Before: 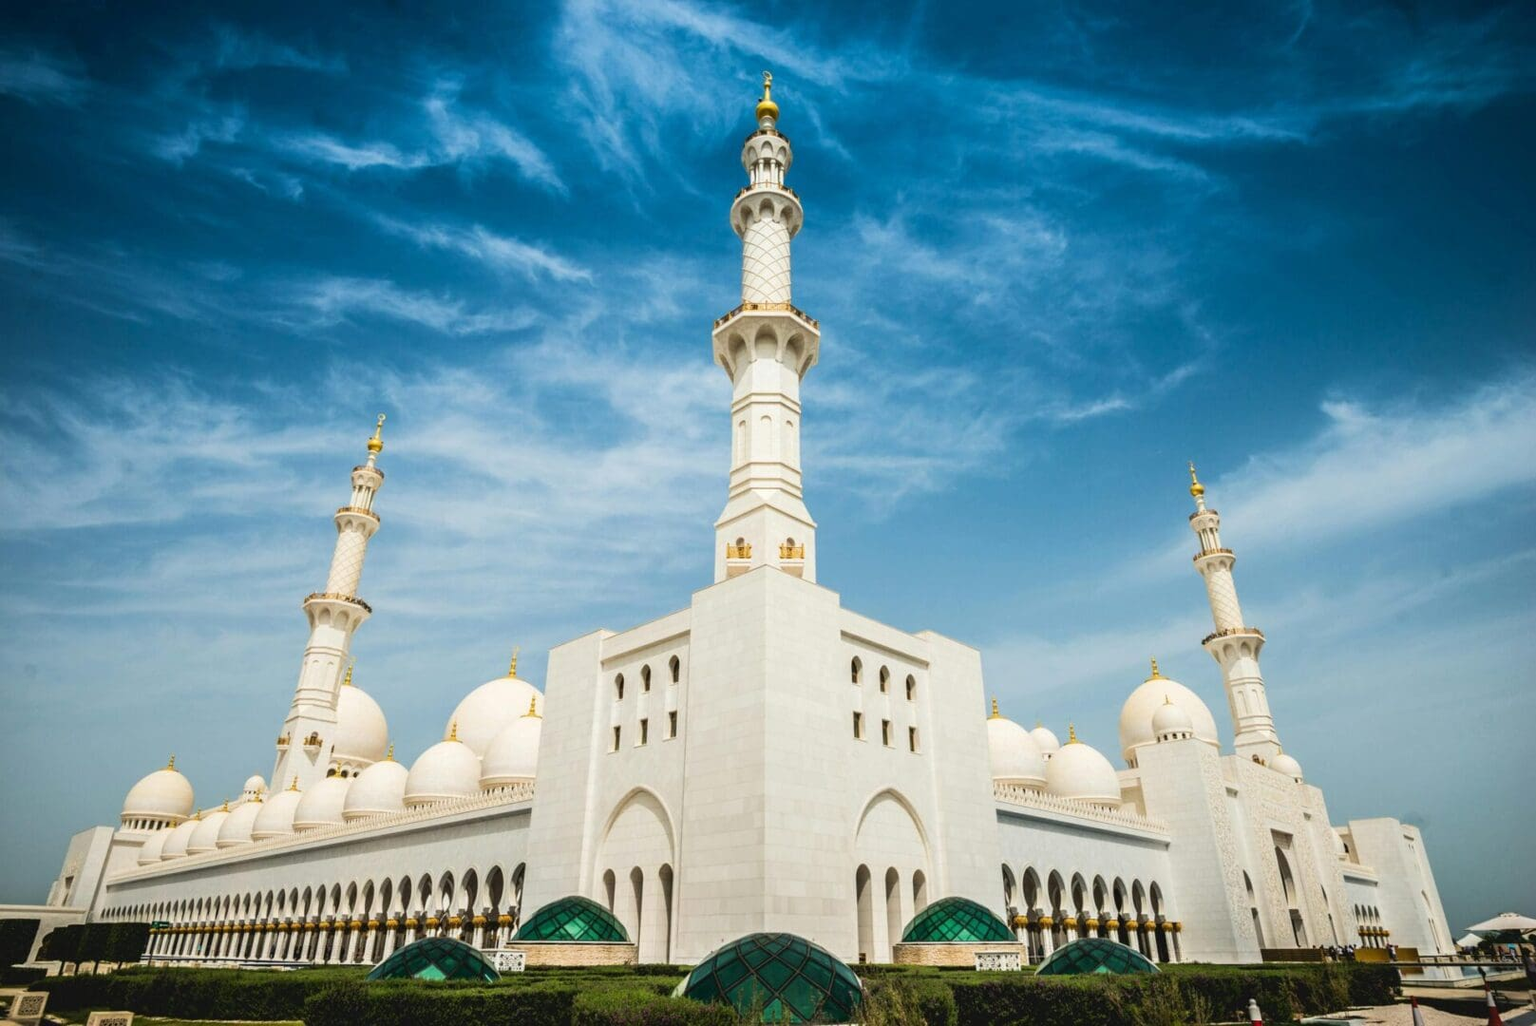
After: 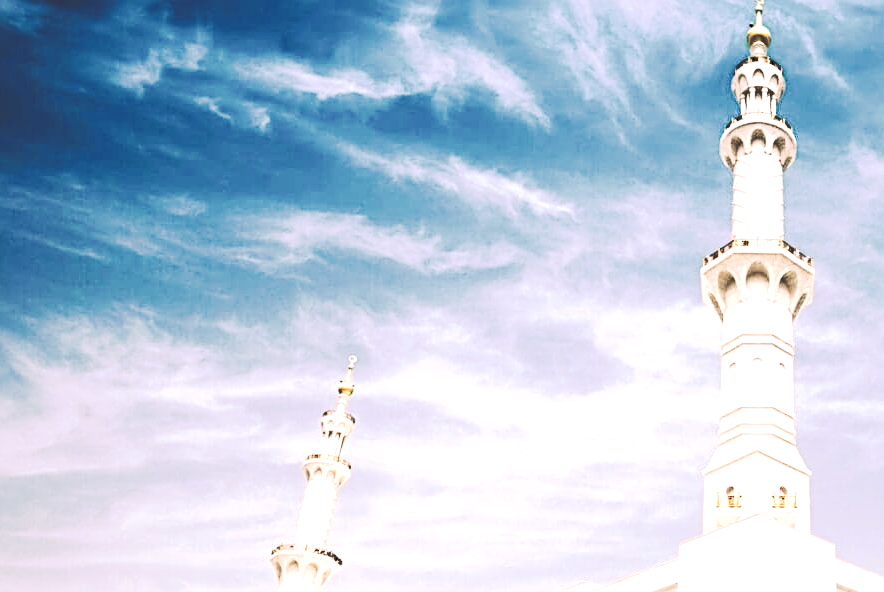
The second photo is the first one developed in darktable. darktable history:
exposure: black level correction 0, exposure 1 EV, compensate exposure bias true, compensate highlight preservation false
crop and rotate: left 3.047%, top 7.509%, right 42.236%, bottom 37.598%
tone curve: curves: ch0 [(0, 0) (0.003, 0.184) (0.011, 0.184) (0.025, 0.189) (0.044, 0.192) (0.069, 0.194) (0.1, 0.2) (0.136, 0.202) (0.177, 0.206) (0.224, 0.214) (0.277, 0.243) (0.335, 0.297) (0.399, 0.39) (0.468, 0.508) (0.543, 0.653) (0.623, 0.754) (0.709, 0.834) (0.801, 0.887) (0.898, 0.925) (1, 1)], preserve colors none
sharpen: radius 3.119
color correction: highlights a* 14.52, highlights b* 4.84
color zones: curves: ch0 [(0, 0.559) (0.153, 0.551) (0.229, 0.5) (0.429, 0.5) (0.571, 0.5) (0.714, 0.5) (0.857, 0.5) (1, 0.559)]; ch1 [(0, 0.417) (0.112, 0.336) (0.213, 0.26) (0.429, 0.34) (0.571, 0.35) (0.683, 0.331) (0.857, 0.344) (1, 0.417)]
